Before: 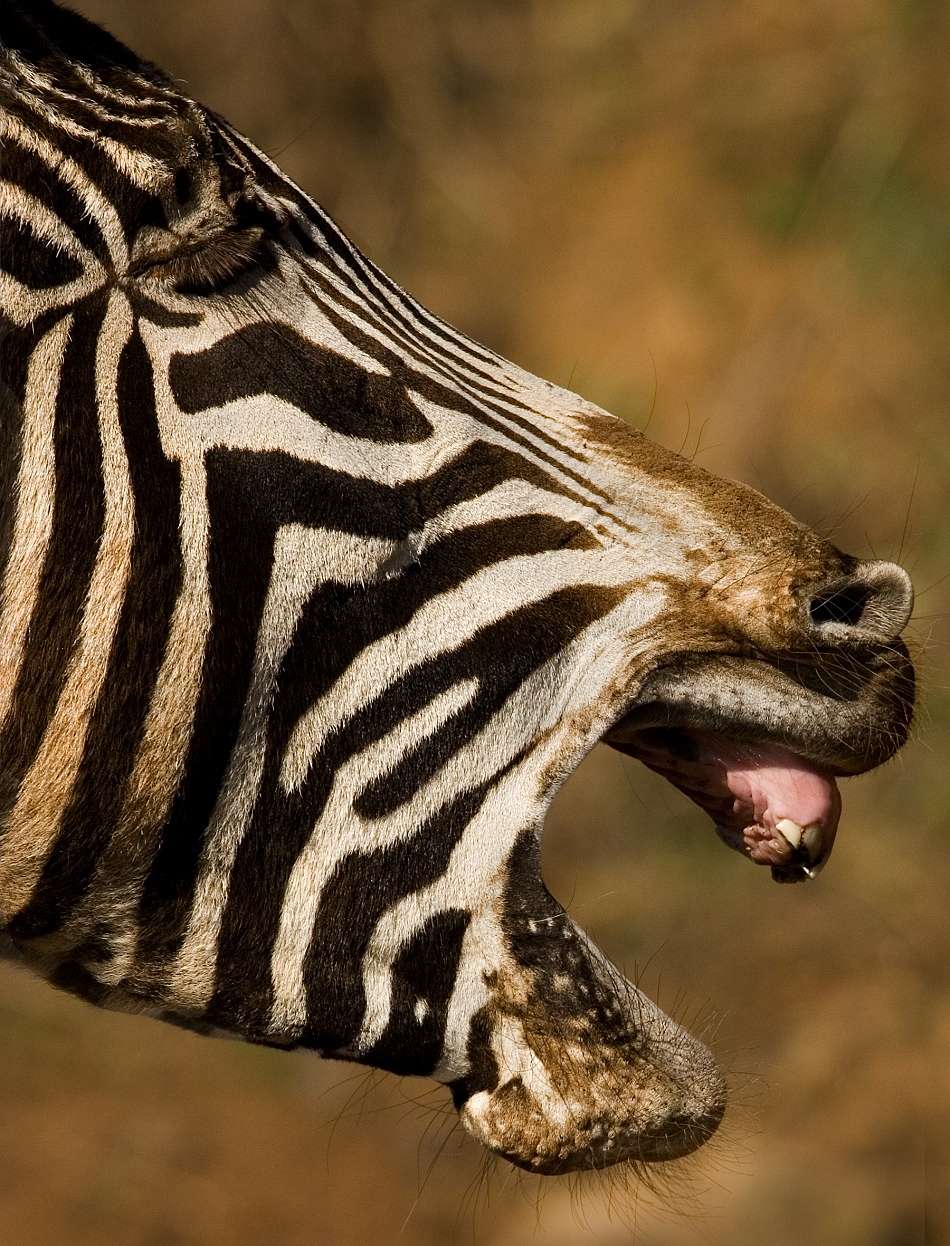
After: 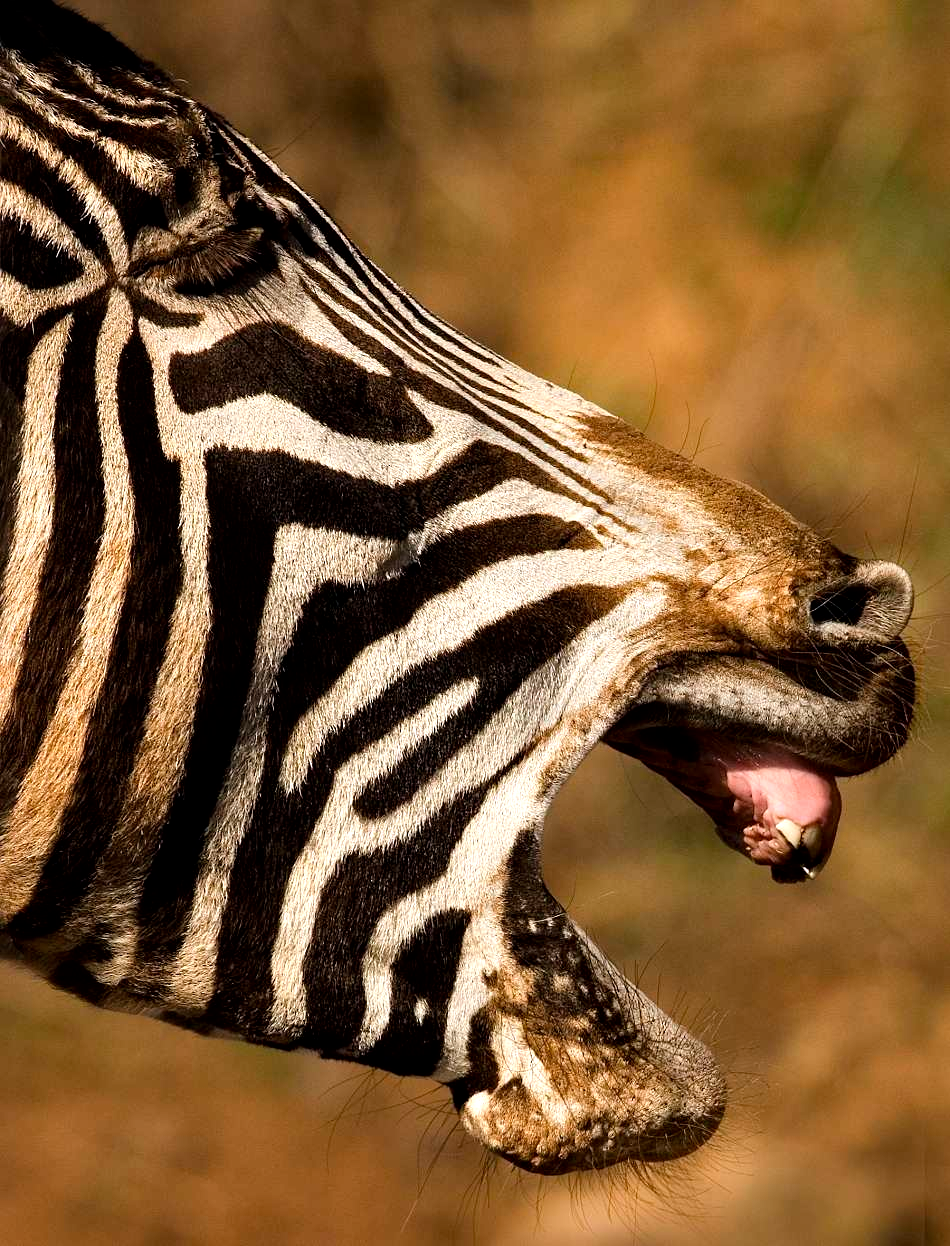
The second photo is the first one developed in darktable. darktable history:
tone equalizer: -8 EV -0.416 EV, -7 EV -0.426 EV, -6 EV -0.311 EV, -5 EV -0.215 EV, -3 EV 0.25 EV, -2 EV 0.333 EV, -1 EV 0.385 EV, +0 EV 0.411 EV
local contrast: mode bilateral grid, contrast 21, coarseness 49, detail 120%, midtone range 0.2
